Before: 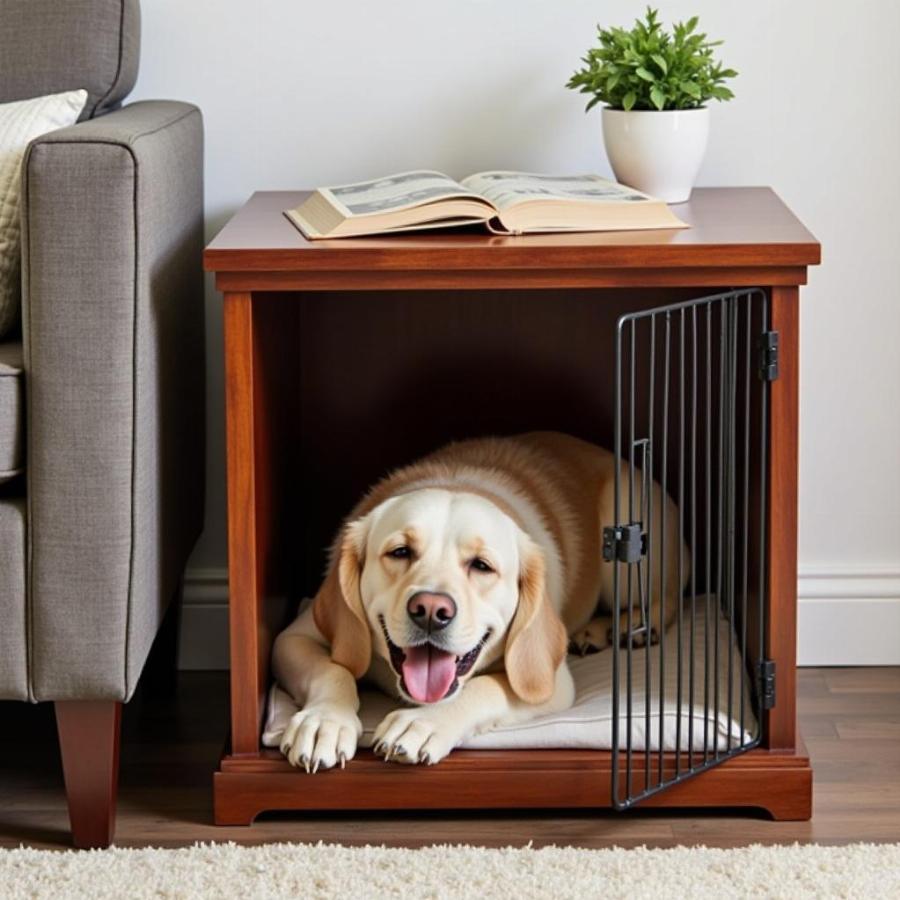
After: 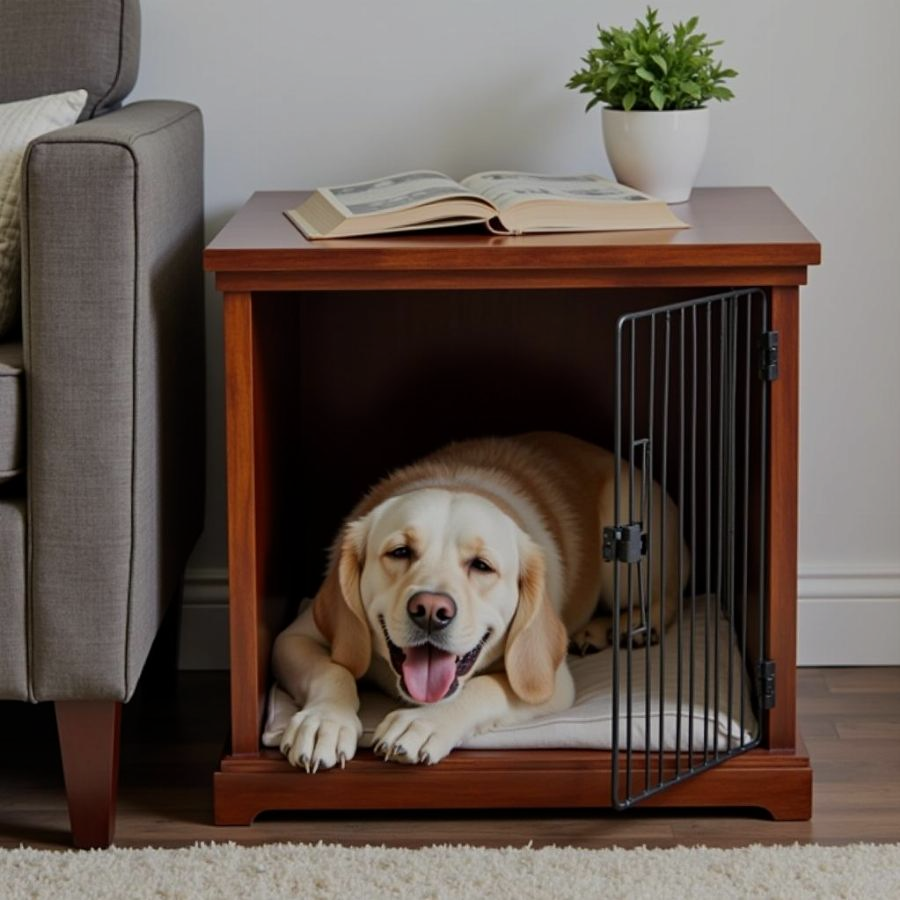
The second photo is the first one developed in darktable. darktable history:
exposure: black level correction 0, exposure -0.804 EV, compensate exposure bias true, compensate highlight preservation false
